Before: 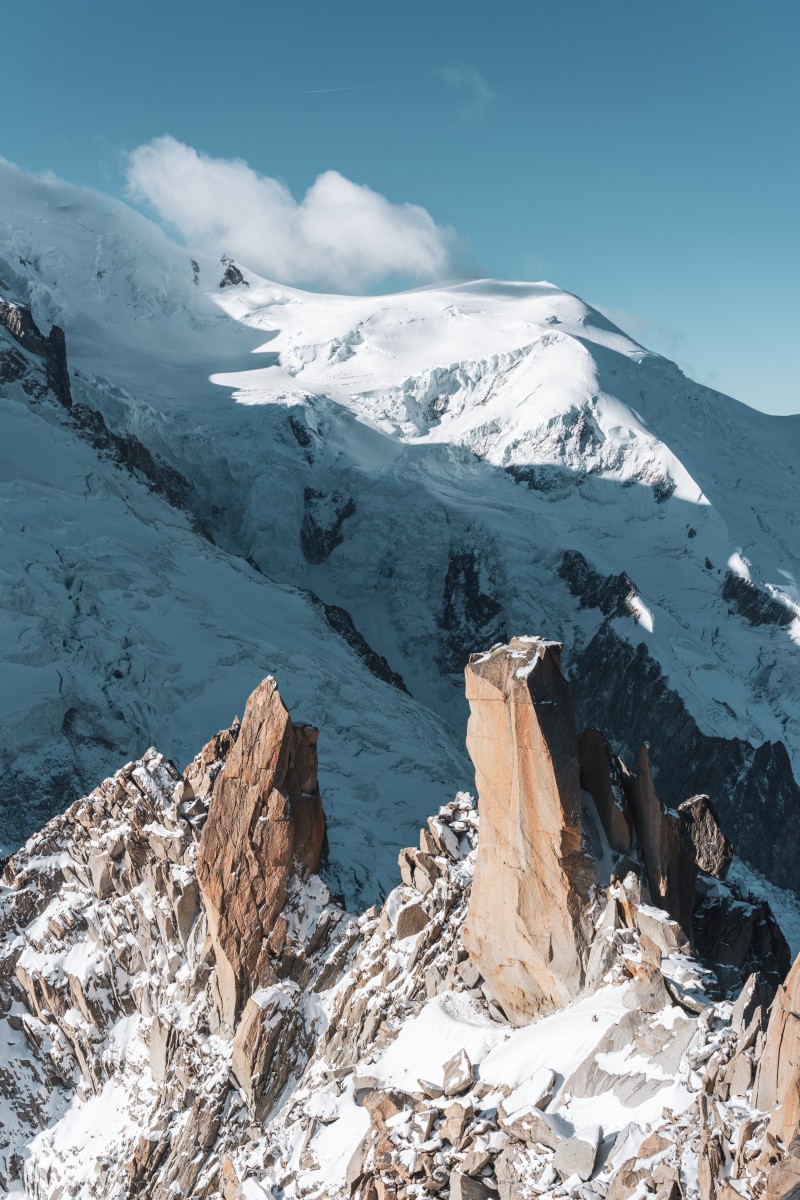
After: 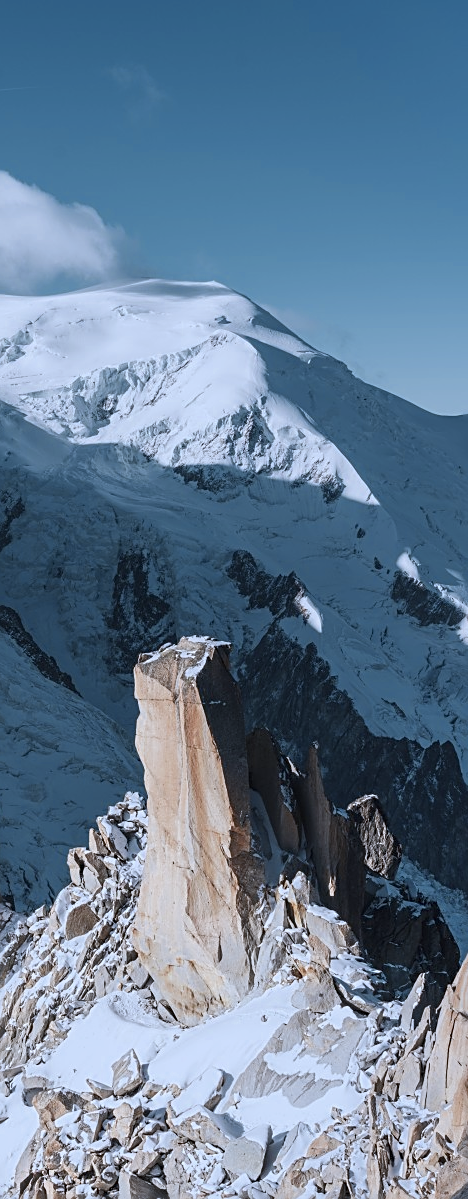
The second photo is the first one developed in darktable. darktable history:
sharpen: on, module defaults
white balance: red 0.926, green 1.003, blue 1.133
crop: left 41.402%
color zones: curves: ch0 [(0, 0.5) (0.125, 0.4) (0.25, 0.5) (0.375, 0.4) (0.5, 0.4) (0.625, 0.35) (0.75, 0.35) (0.875, 0.5)]; ch1 [(0, 0.35) (0.125, 0.45) (0.25, 0.35) (0.375, 0.35) (0.5, 0.35) (0.625, 0.35) (0.75, 0.45) (0.875, 0.35)]; ch2 [(0, 0.6) (0.125, 0.5) (0.25, 0.5) (0.375, 0.6) (0.5, 0.6) (0.625, 0.5) (0.75, 0.5) (0.875, 0.5)]
